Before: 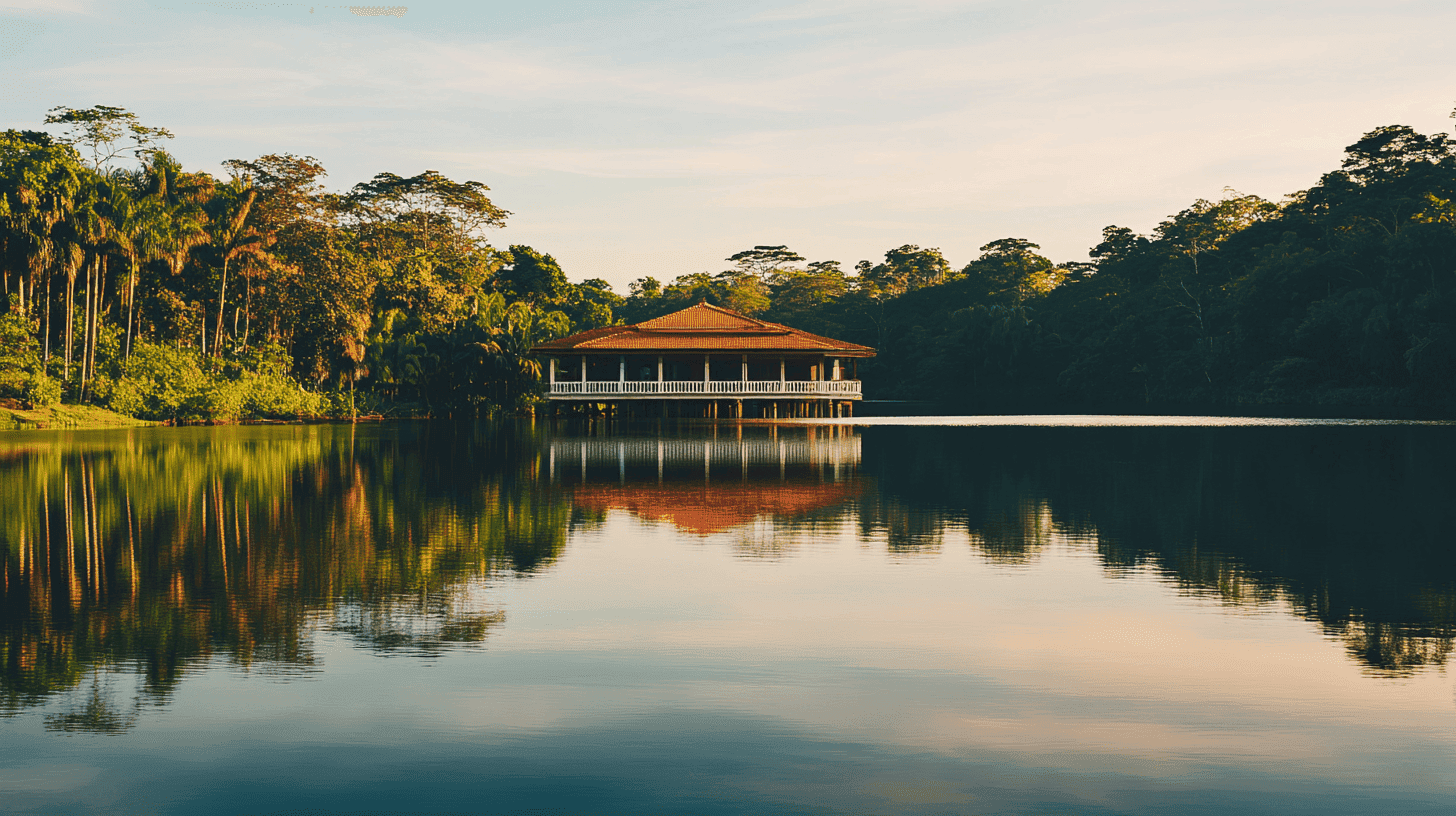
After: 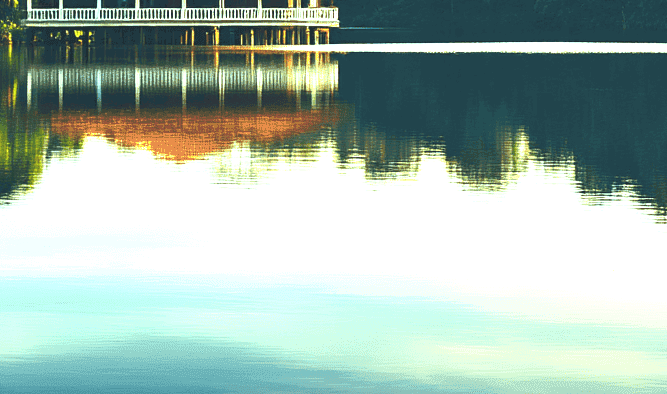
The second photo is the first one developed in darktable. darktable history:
exposure: exposure 1.25 EV, compensate exposure bias true, compensate highlight preservation false
crop: left 35.976%, top 45.819%, right 18.162%, bottom 5.807%
color balance: mode lift, gamma, gain (sRGB), lift [0.997, 0.979, 1.021, 1.011], gamma [1, 1.084, 0.916, 0.998], gain [1, 0.87, 1.13, 1.101], contrast 4.55%, contrast fulcrum 38.24%, output saturation 104.09%
